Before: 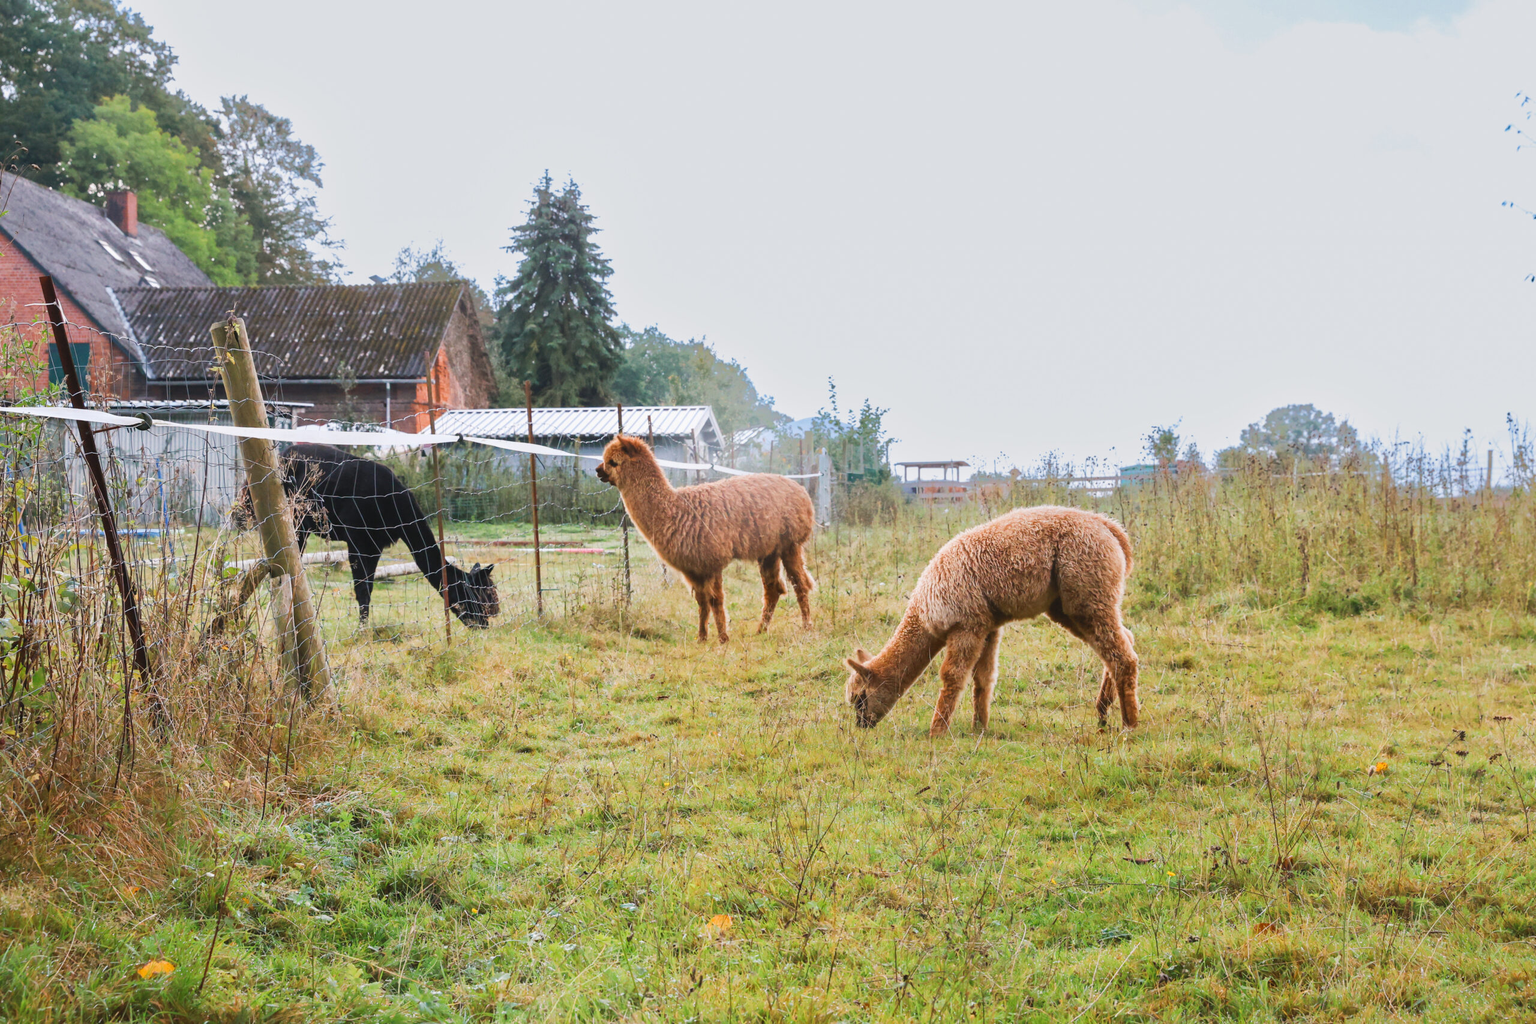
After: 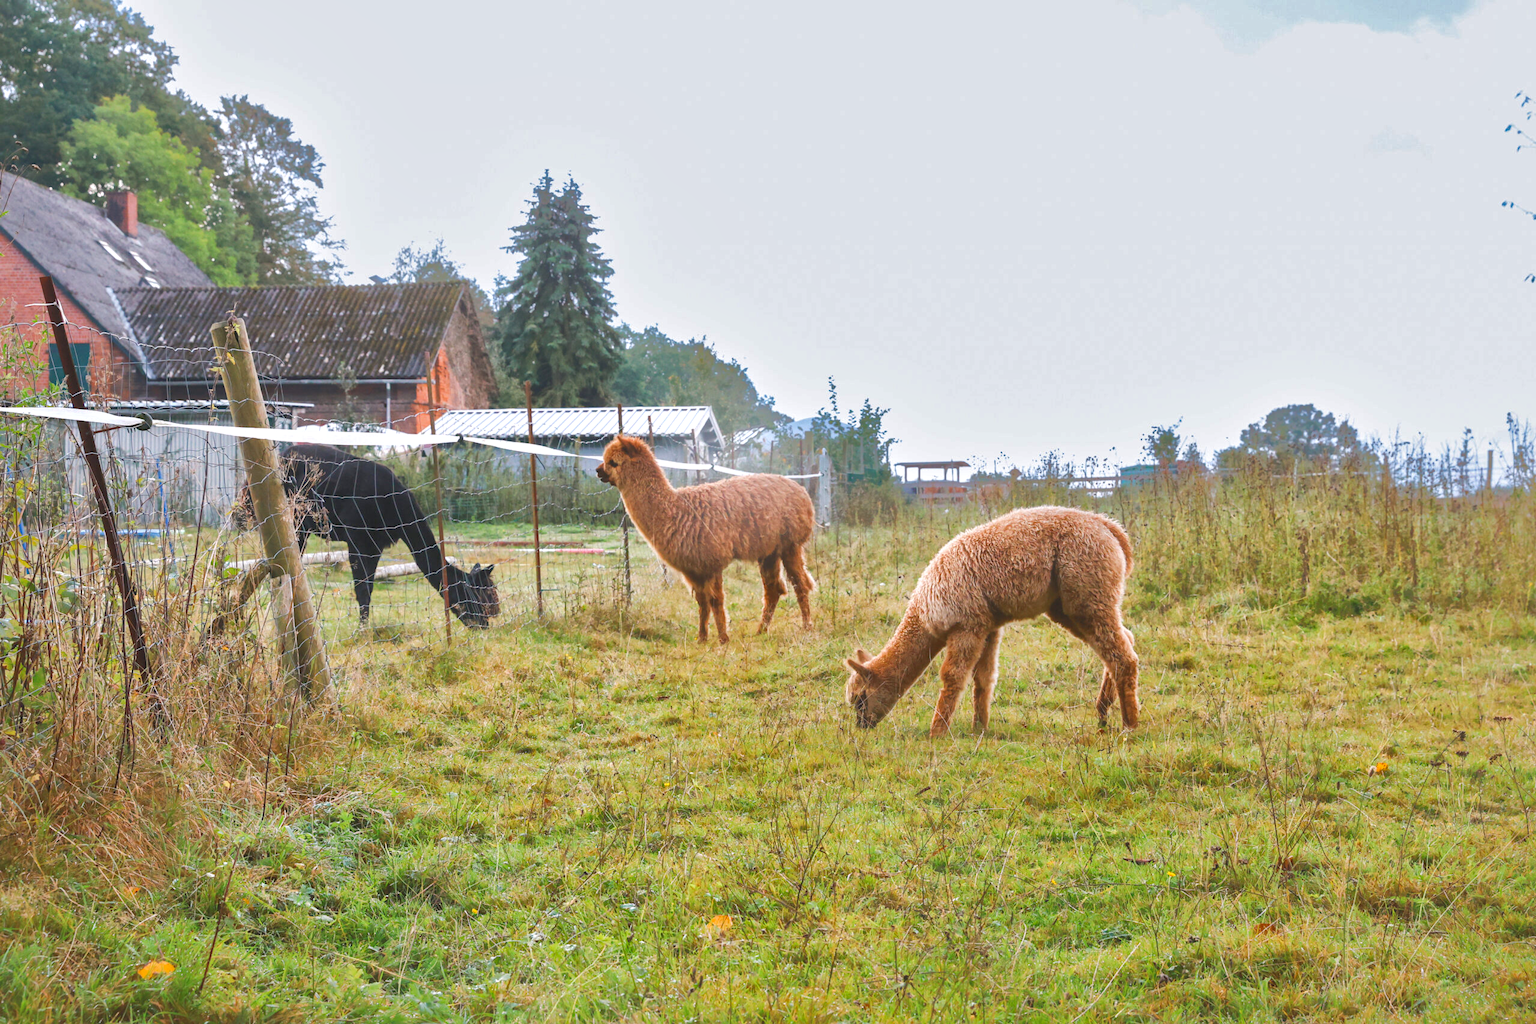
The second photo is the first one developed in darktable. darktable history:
shadows and highlights: shadows 60.82, highlights -60.05, highlights color adjustment 46.88%
exposure: exposure 0.297 EV, compensate exposure bias true, compensate highlight preservation false
